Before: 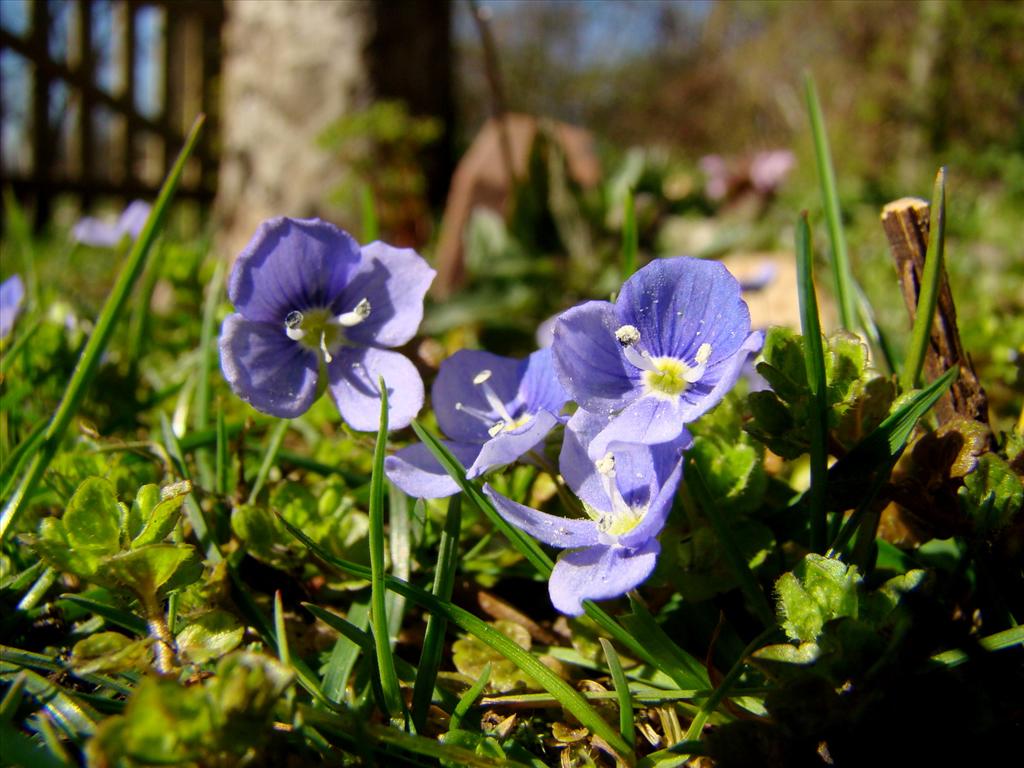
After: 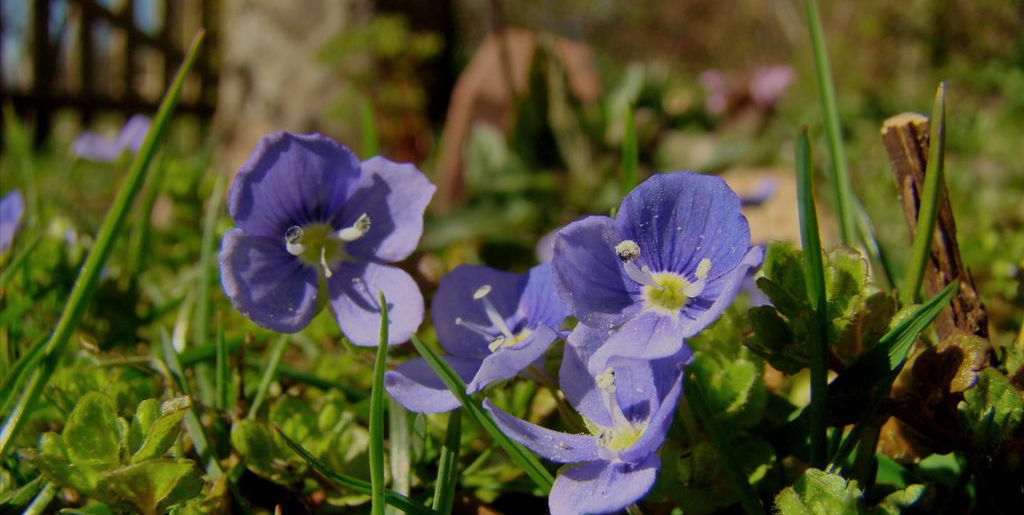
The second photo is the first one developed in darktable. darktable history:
tone equalizer: -8 EV -0.015 EV, -7 EV 0.044 EV, -6 EV -0.008 EV, -5 EV 0.009 EV, -4 EV -0.051 EV, -3 EV -0.238 EV, -2 EV -0.669 EV, -1 EV -0.98 EV, +0 EV -0.971 EV
crop: top 11.161%, bottom 21.773%
shadows and highlights: radius 127.68, shadows 30.29, highlights -30.77, low approximation 0.01, soften with gaussian
velvia: on, module defaults
